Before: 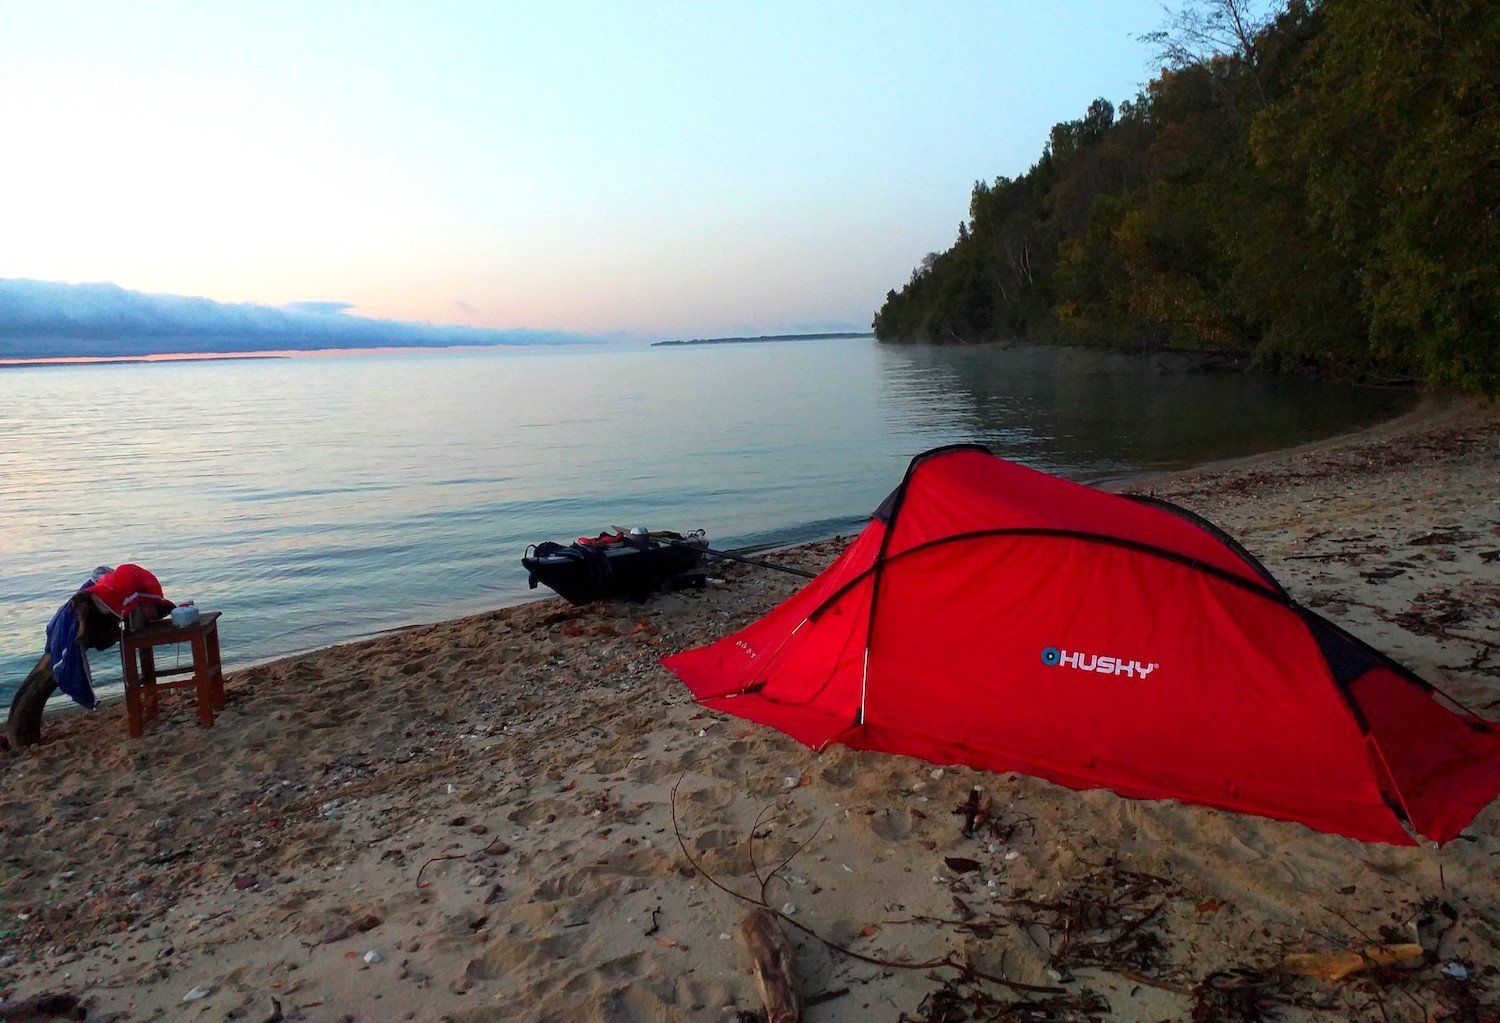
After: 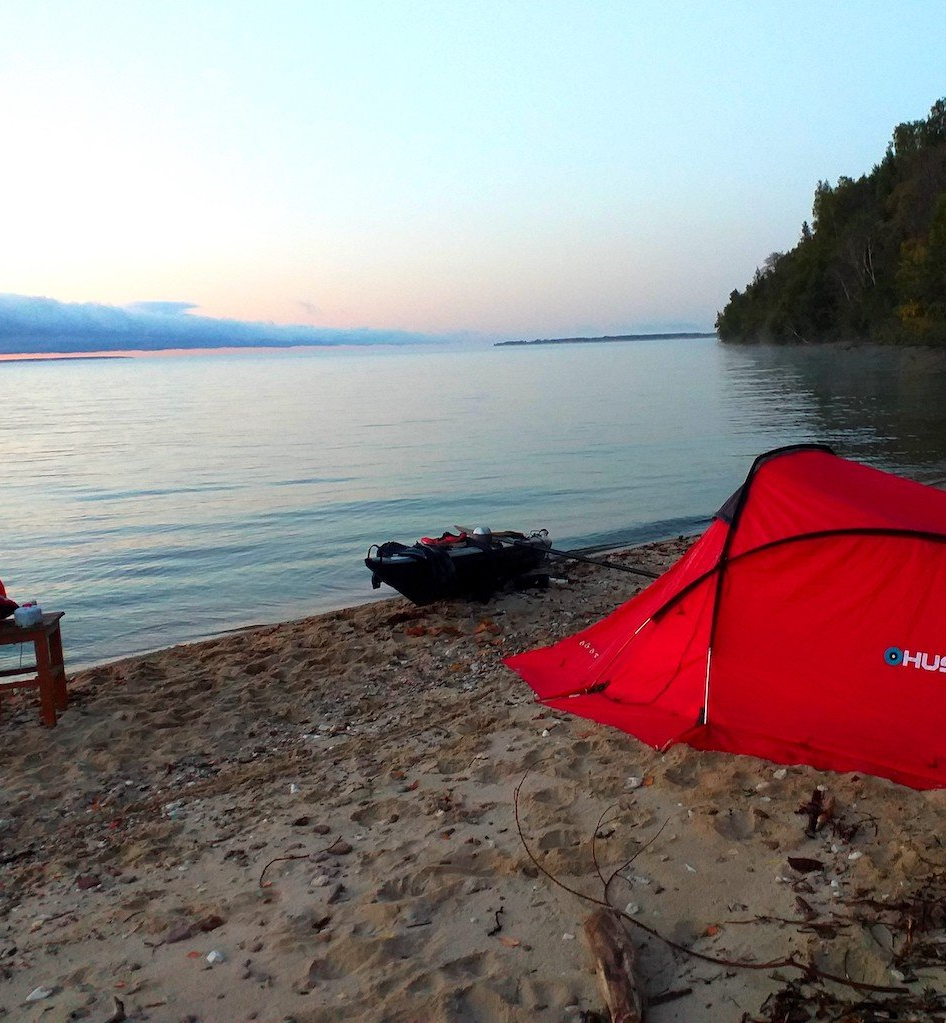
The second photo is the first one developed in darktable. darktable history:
crop: left 10.518%, right 26.37%
